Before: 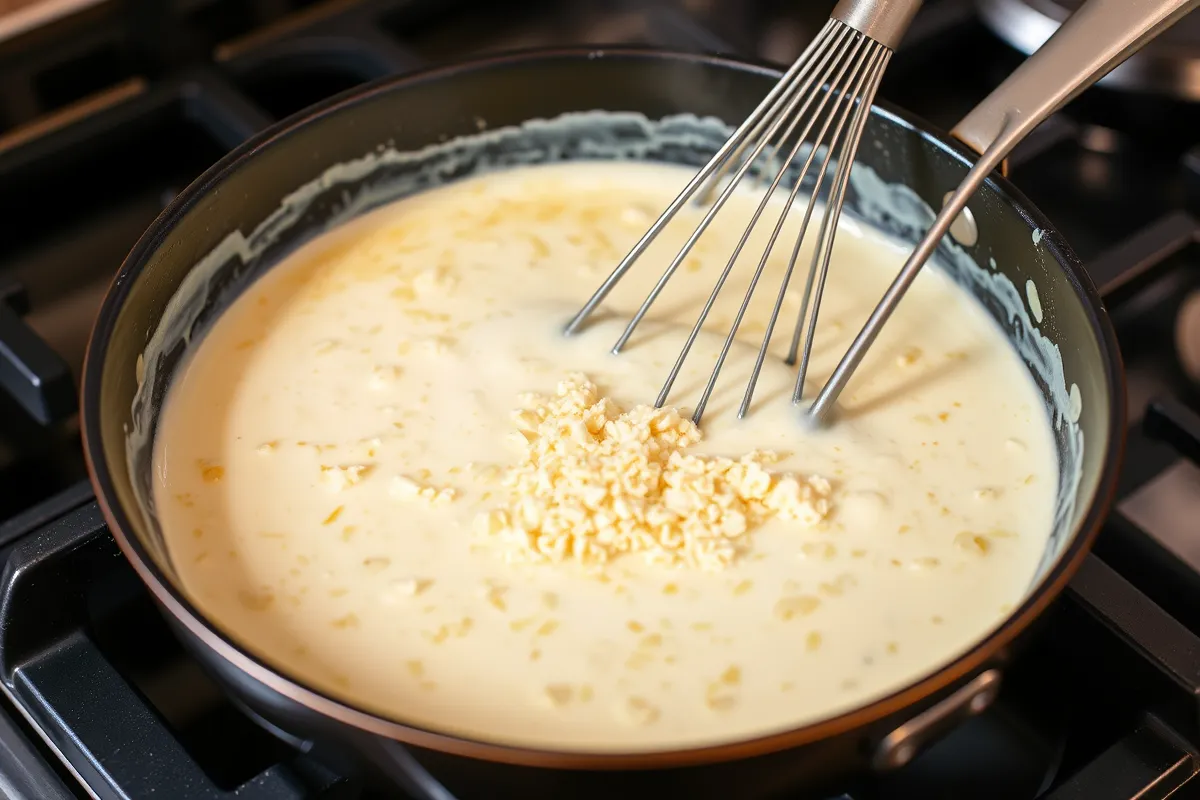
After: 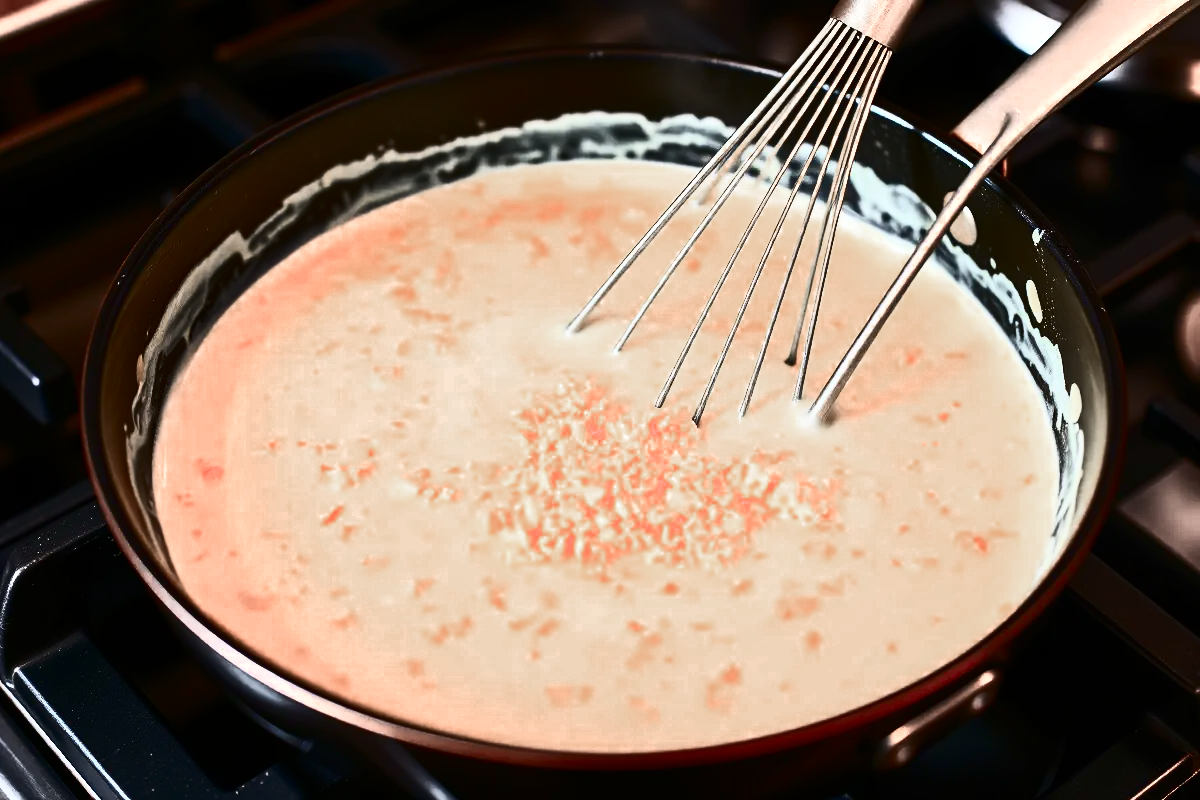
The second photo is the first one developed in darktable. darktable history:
contrast brightness saturation: contrast 0.92, brightness 0.197
color zones: curves: ch0 [(0.006, 0.385) (0.143, 0.563) (0.243, 0.321) (0.352, 0.464) (0.516, 0.456) (0.625, 0.5) (0.75, 0.5) (0.875, 0.5)]; ch1 [(0, 0.5) (0.134, 0.504) (0.246, 0.463) (0.421, 0.515) (0.5, 0.56) (0.625, 0.5) (0.75, 0.5) (0.875, 0.5)]; ch2 [(0, 0.5) (0.131, 0.426) (0.307, 0.289) (0.38, 0.188) (0.513, 0.216) (0.625, 0.548) (0.75, 0.468) (0.838, 0.396) (0.971, 0.311)]
